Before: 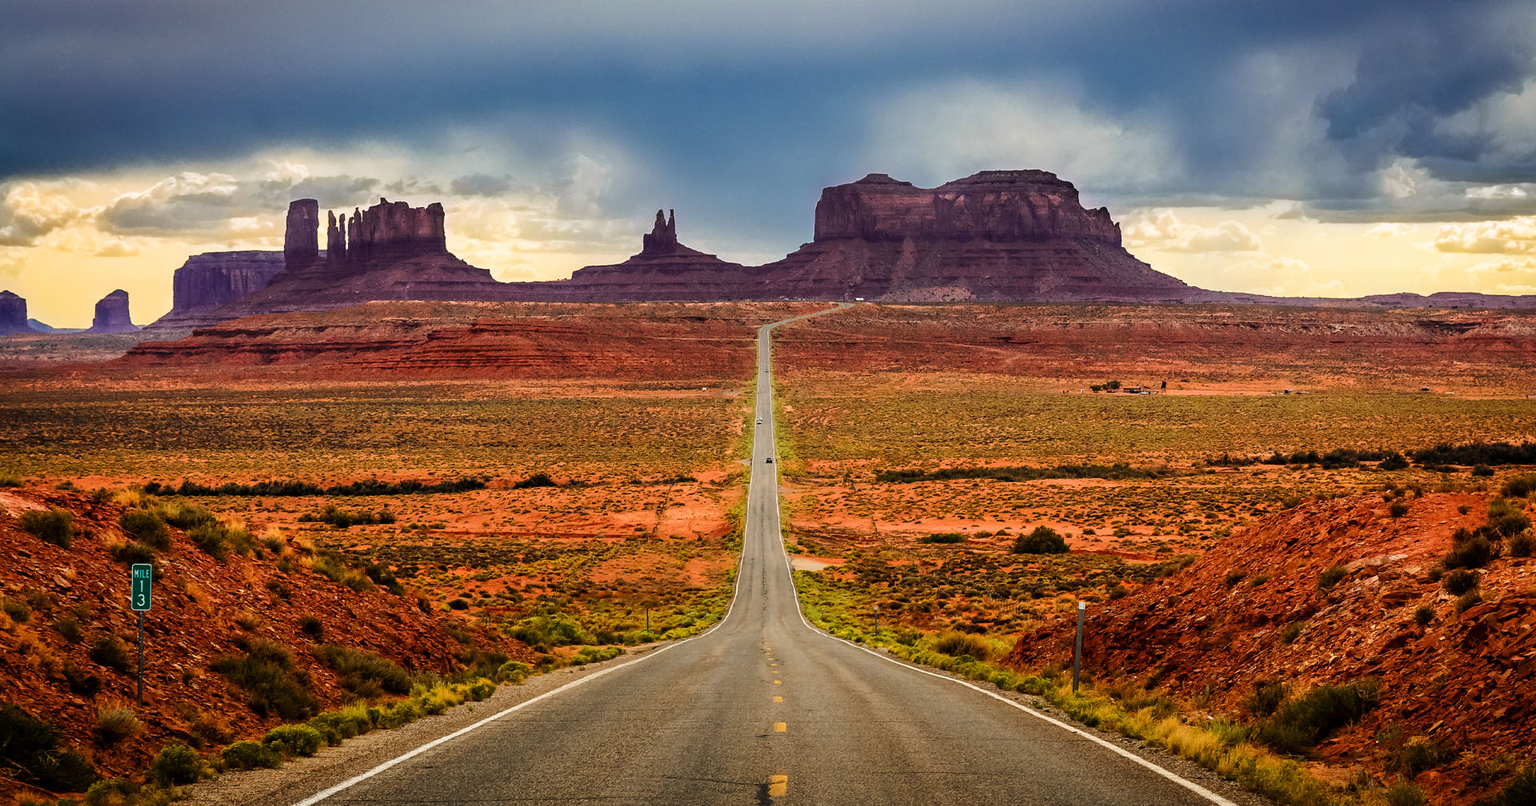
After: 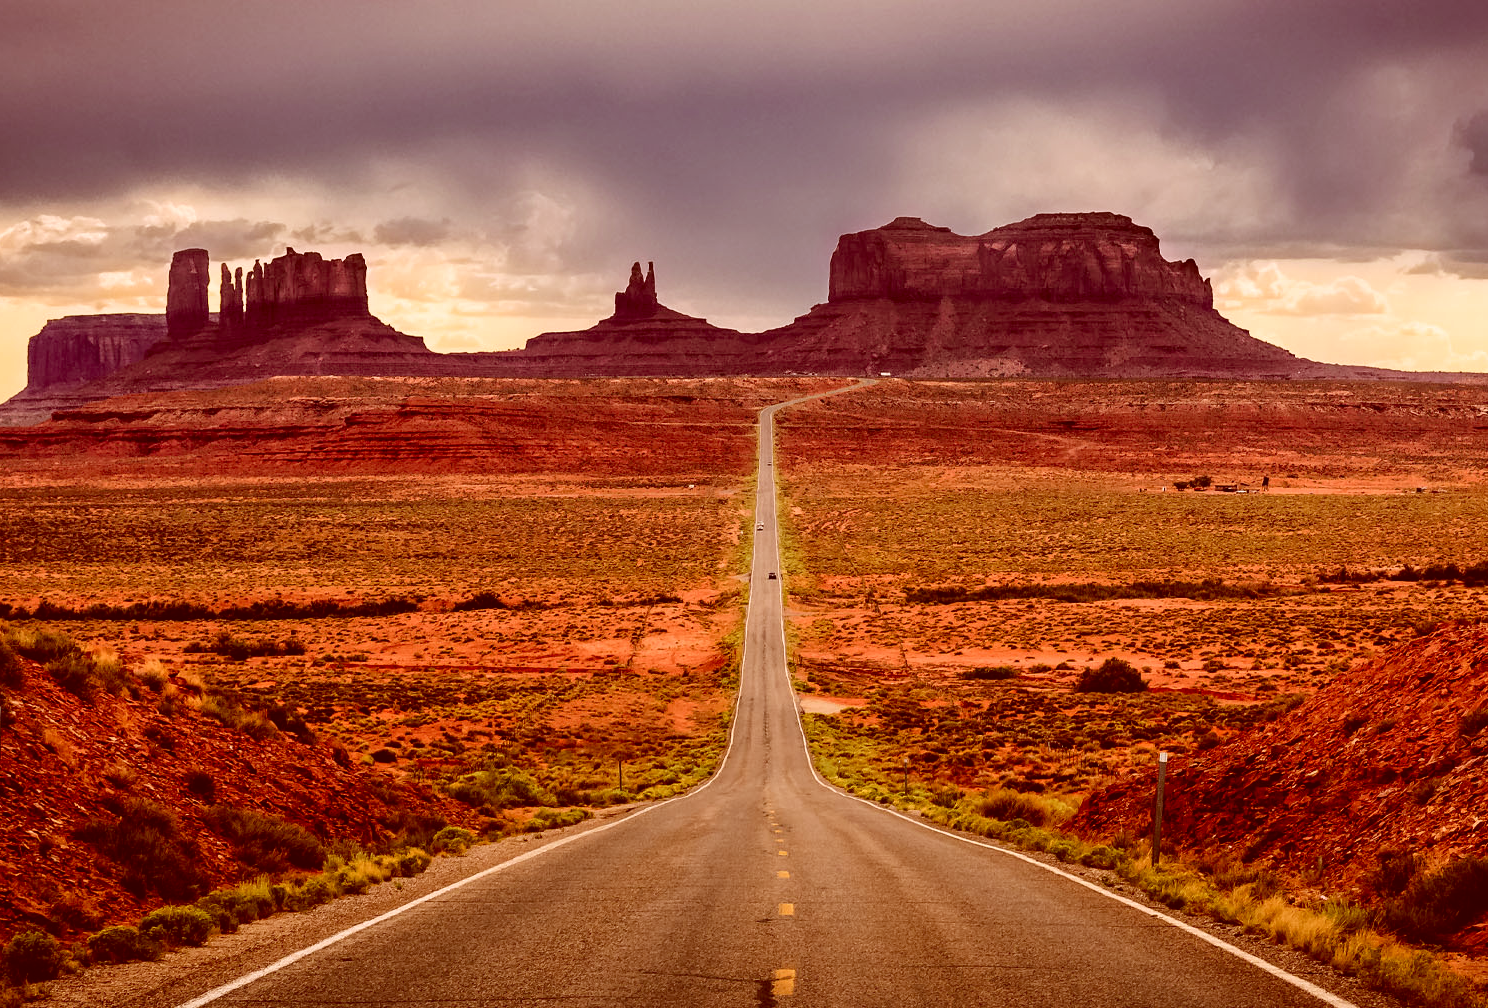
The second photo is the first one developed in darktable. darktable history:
color correction: highlights a* 9.08, highlights b* 9.05, shadows a* 39.58, shadows b* 39.39, saturation 0.783
exposure: compensate highlight preservation false
crop: left 9.862%, right 12.634%
